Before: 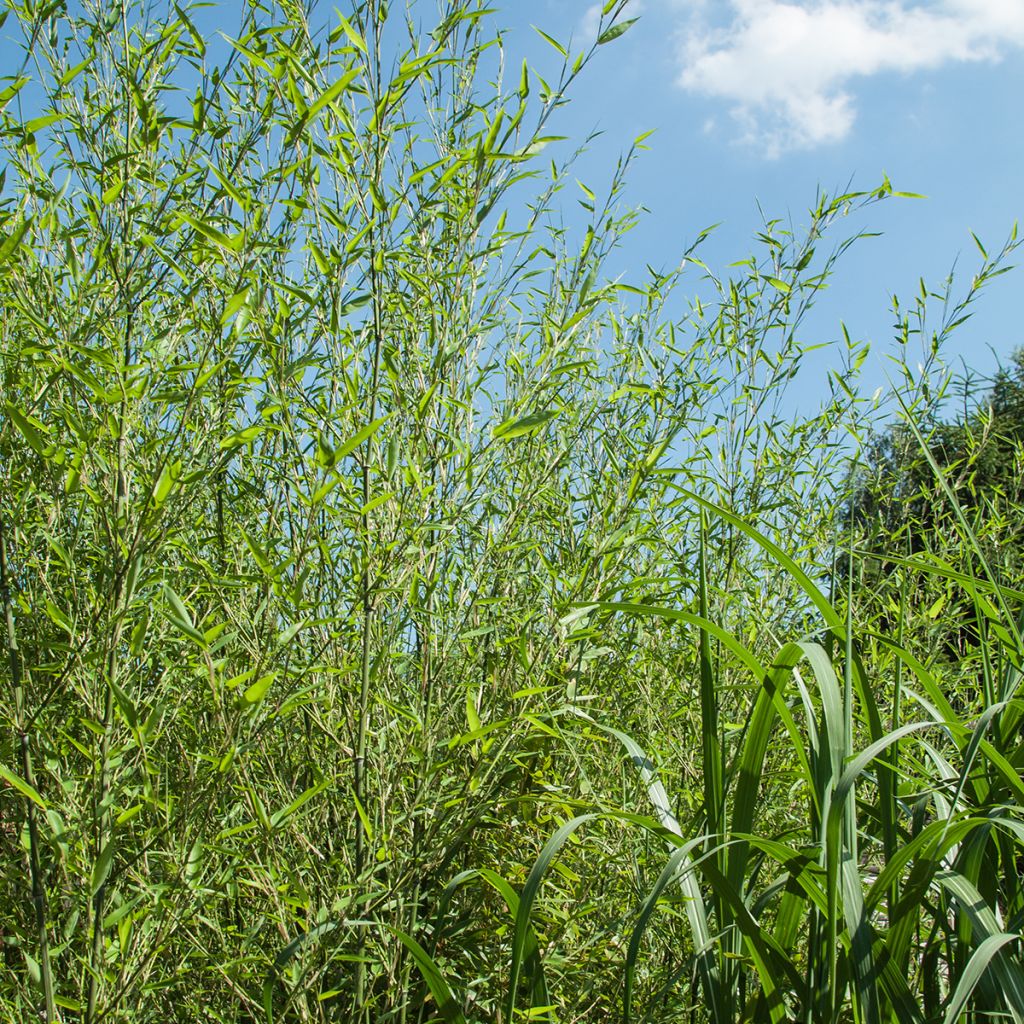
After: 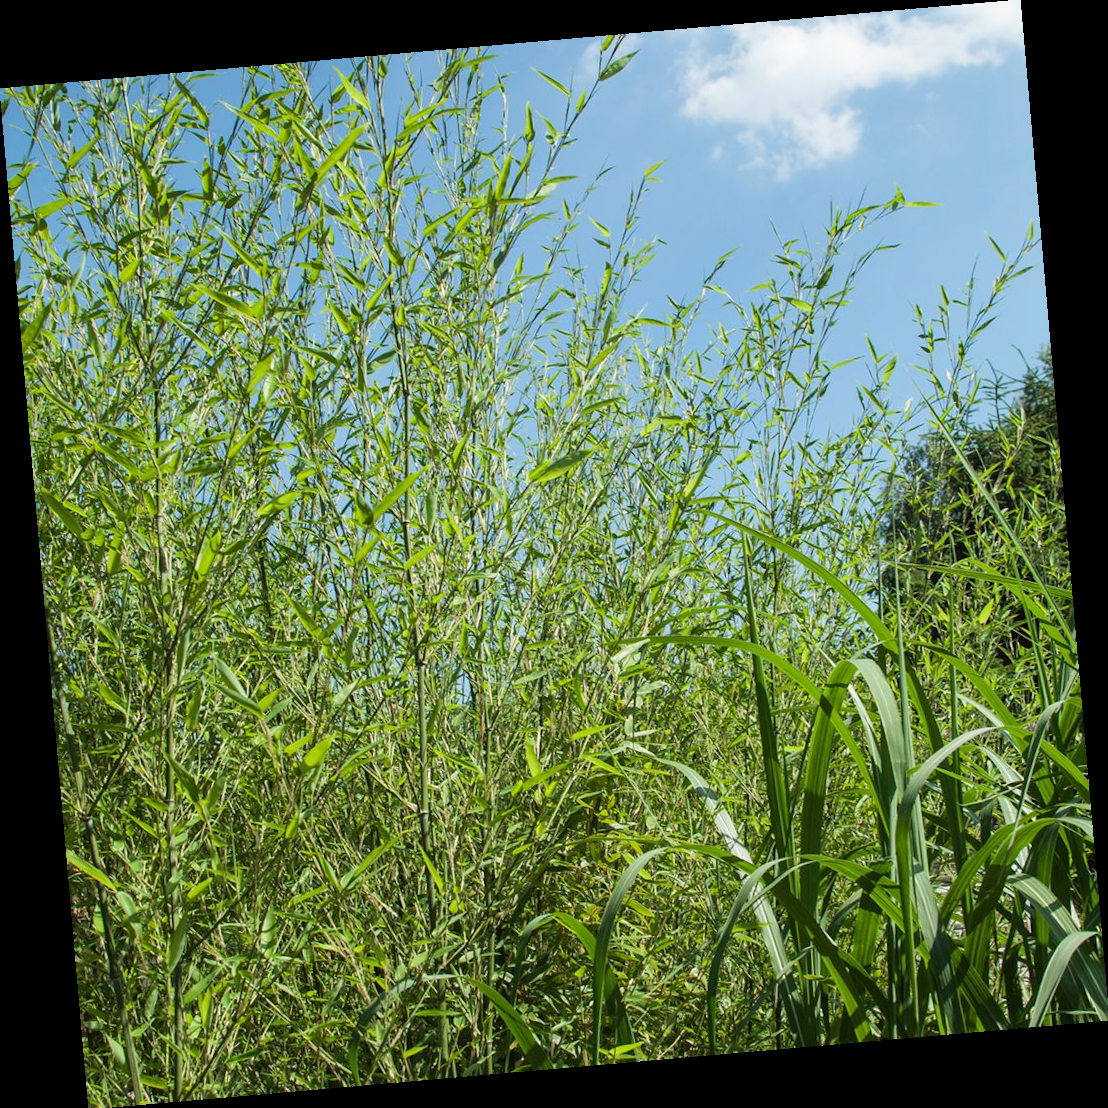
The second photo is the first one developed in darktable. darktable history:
rotate and perspective: rotation -4.98°, automatic cropping off
tone equalizer: on, module defaults
